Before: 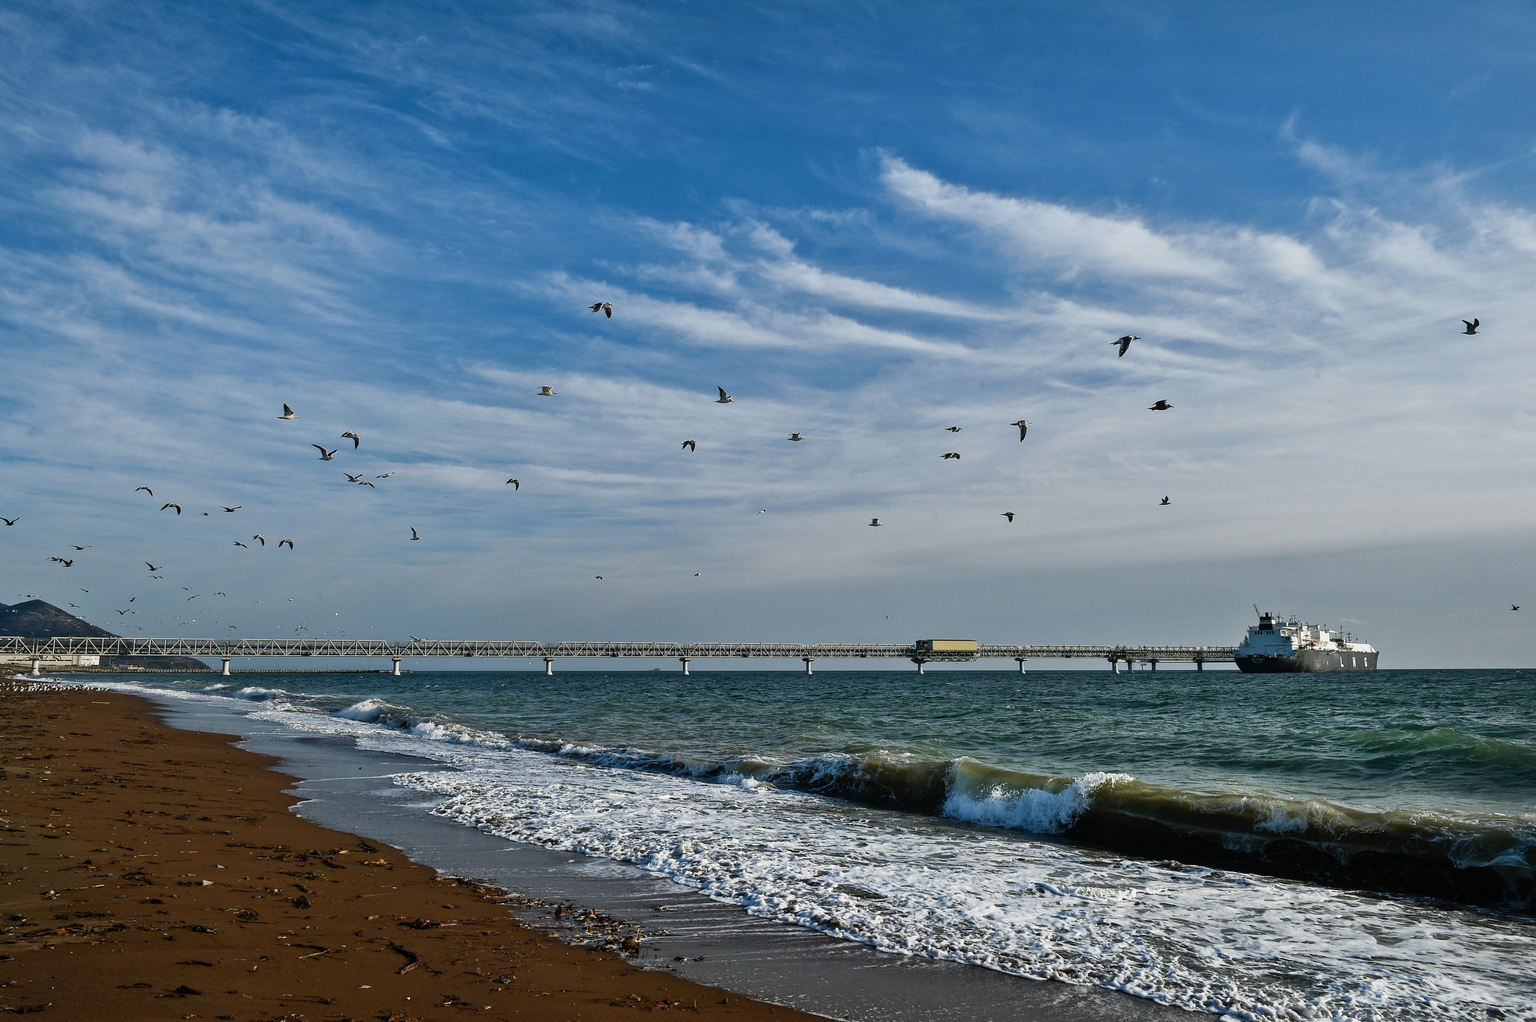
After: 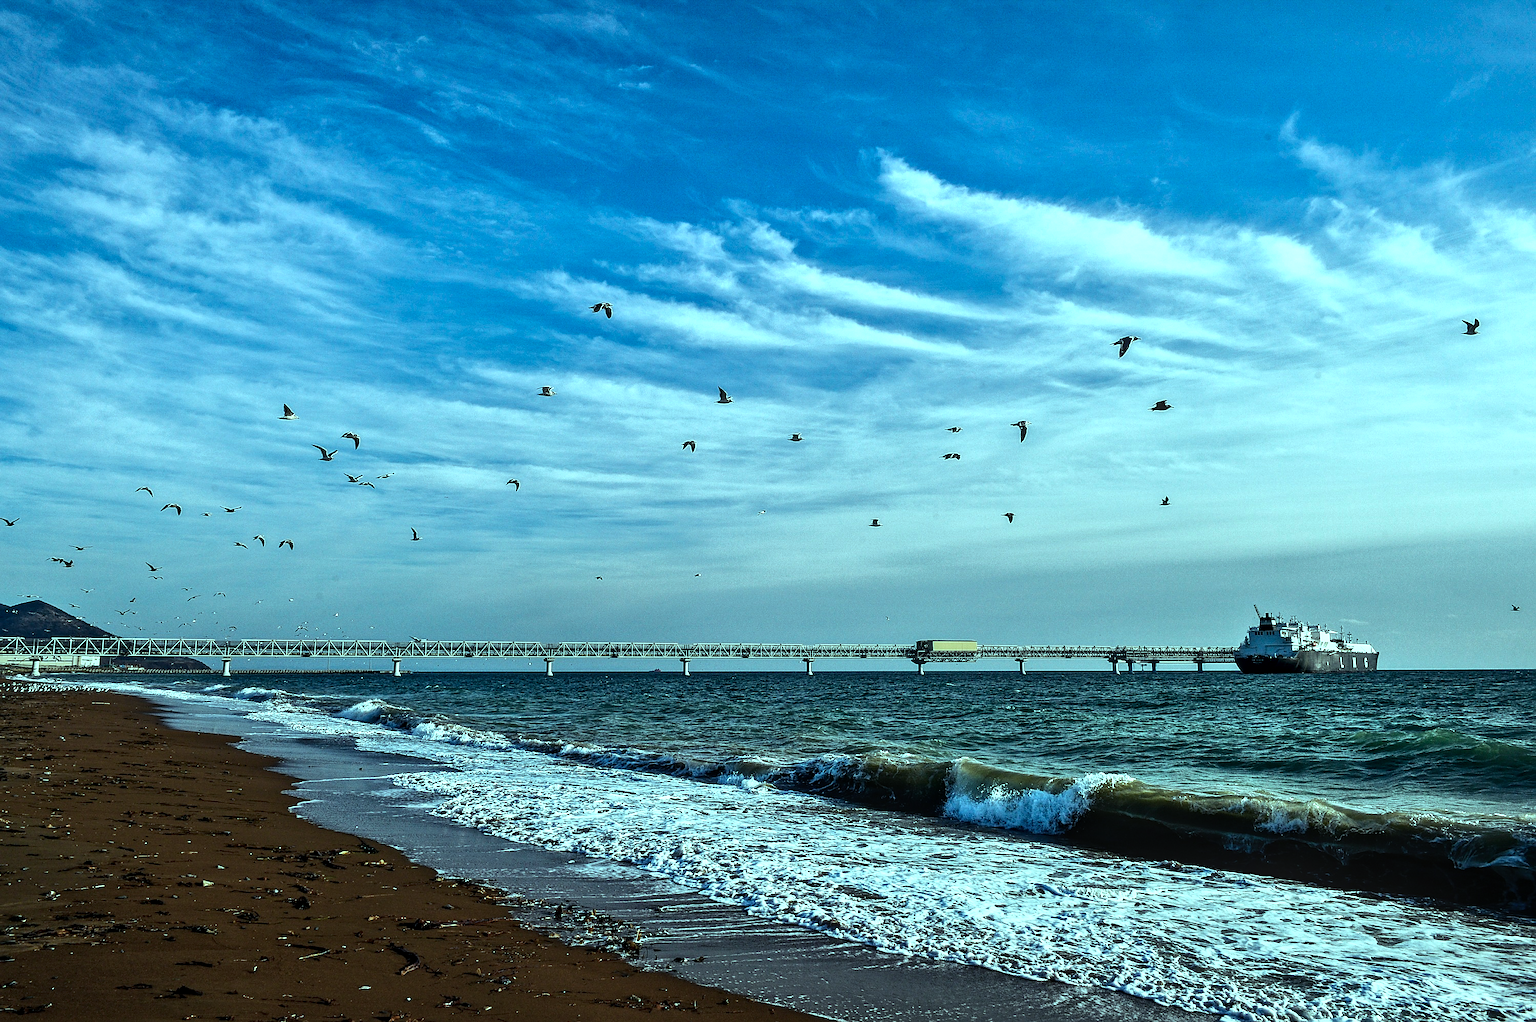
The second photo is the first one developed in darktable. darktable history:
contrast brightness saturation: contrast 0.08, saturation 0.02
local contrast: detail 130%
tone equalizer: -8 EV -0.75 EV, -7 EV -0.7 EV, -6 EV -0.6 EV, -5 EV -0.4 EV, -3 EV 0.4 EV, -2 EV 0.6 EV, -1 EV 0.7 EV, +0 EV 0.75 EV, edges refinement/feathering 500, mask exposure compensation -1.57 EV, preserve details no
sharpen: on, module defaults
color balance rgb: shadows lift › chroma 7.23%, shadows lift › hue 246.48°, highlights gain › chroma 5.38%, highlights gain › hue 196.93°, white fulcrum 1 EV
